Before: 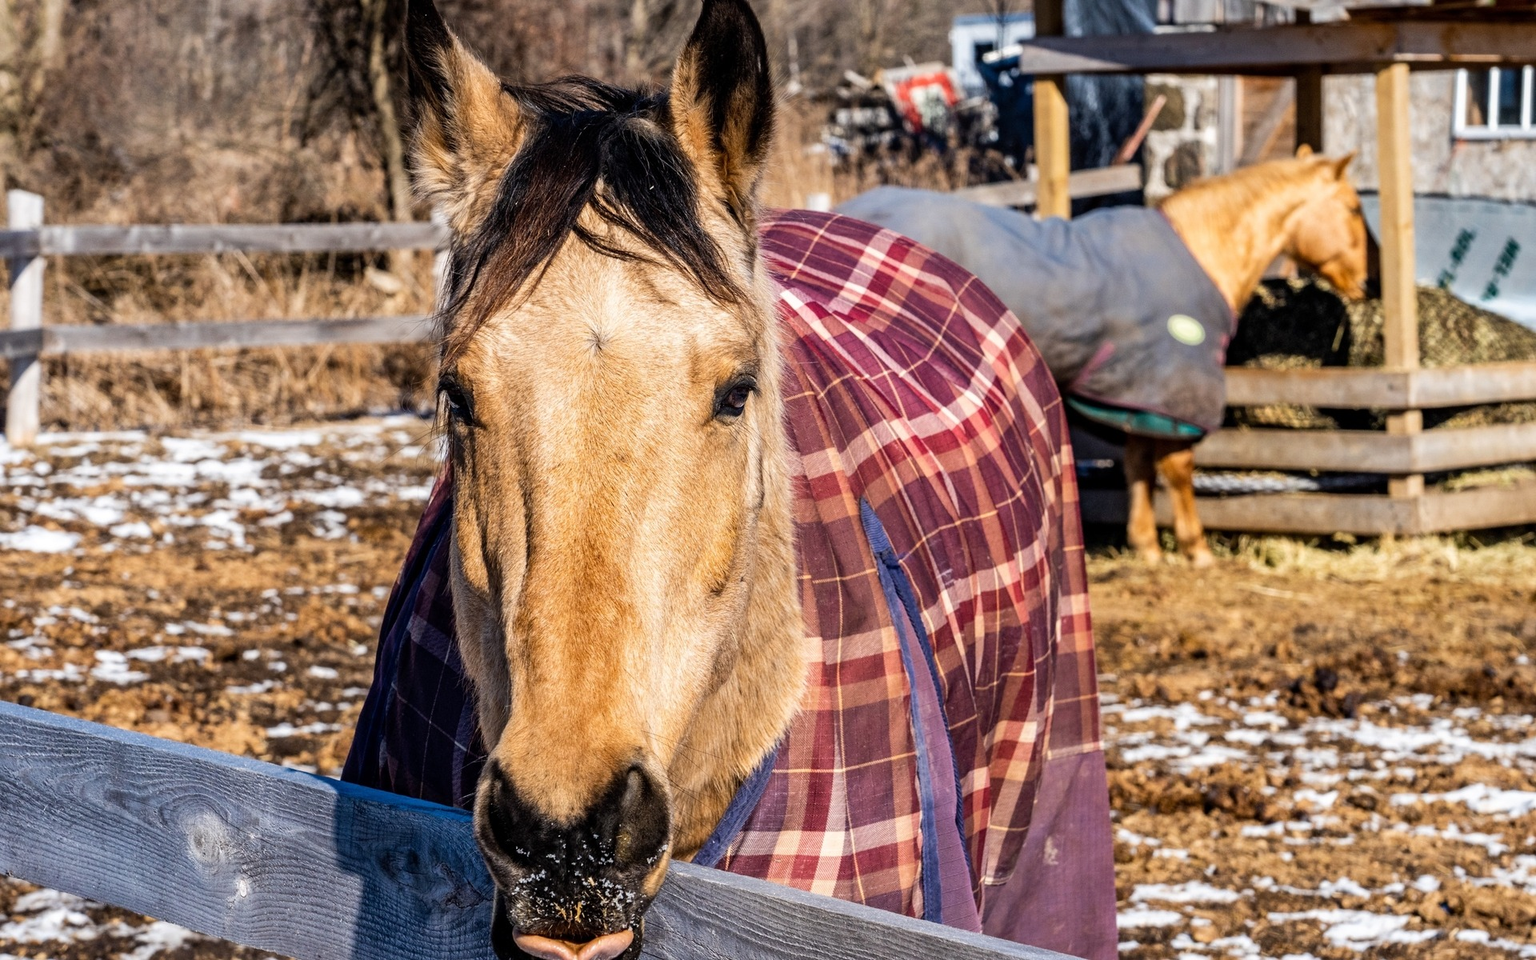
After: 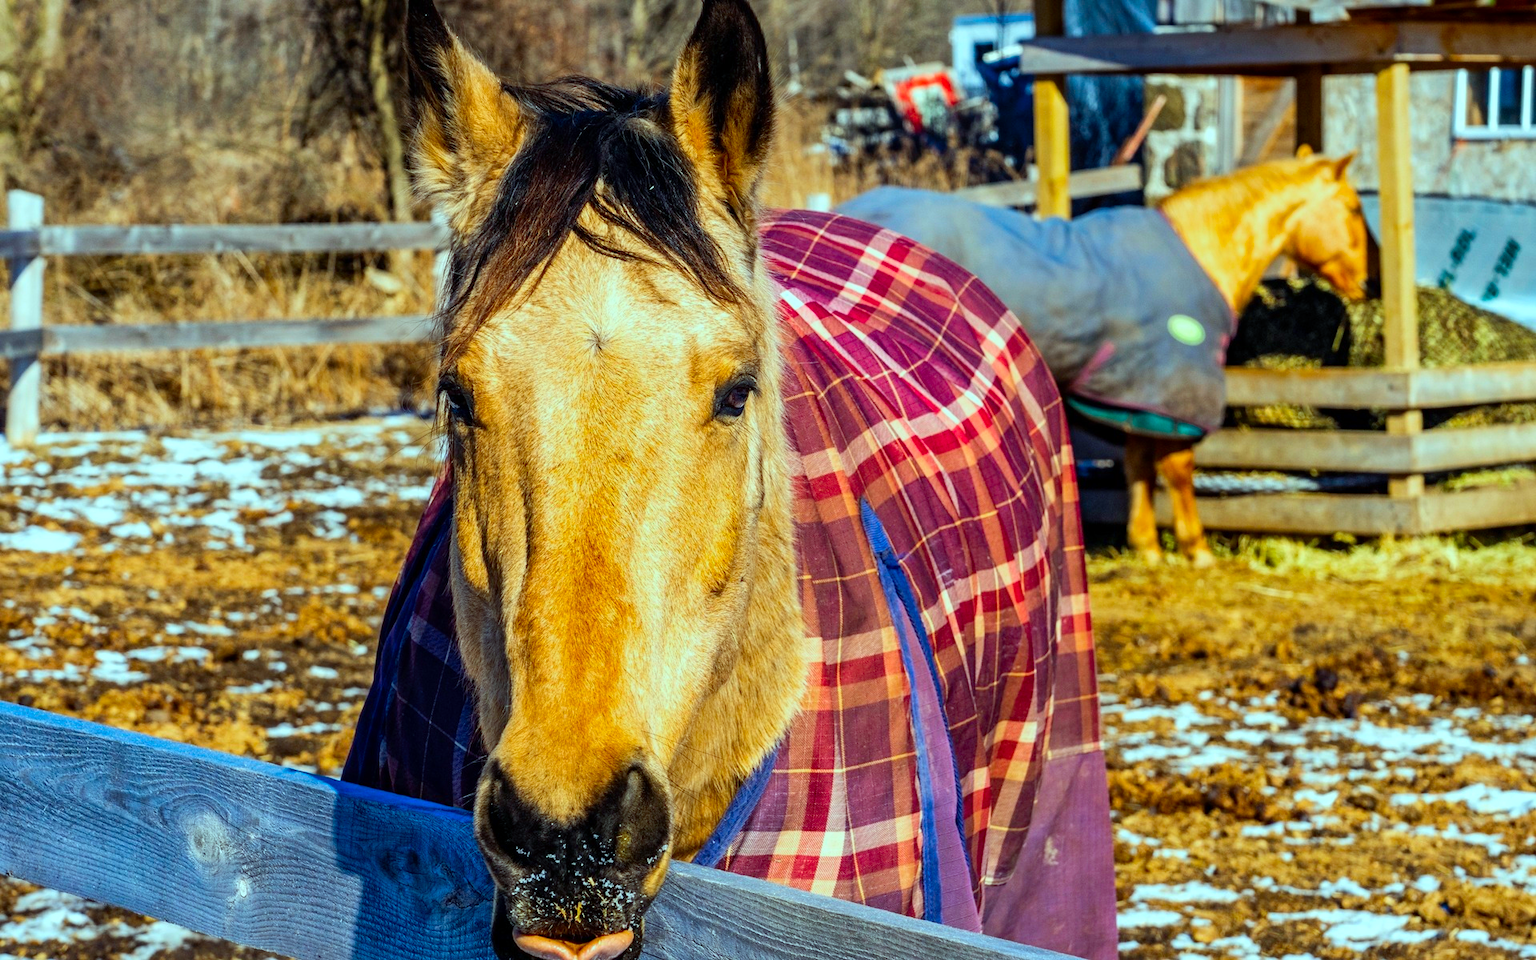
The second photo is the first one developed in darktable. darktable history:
color calibration: x 0.37, y 0.382, temperature 4313.32 K
color correction: highlights a* -10.77, highlights b* 9.8, saturation 1.72
